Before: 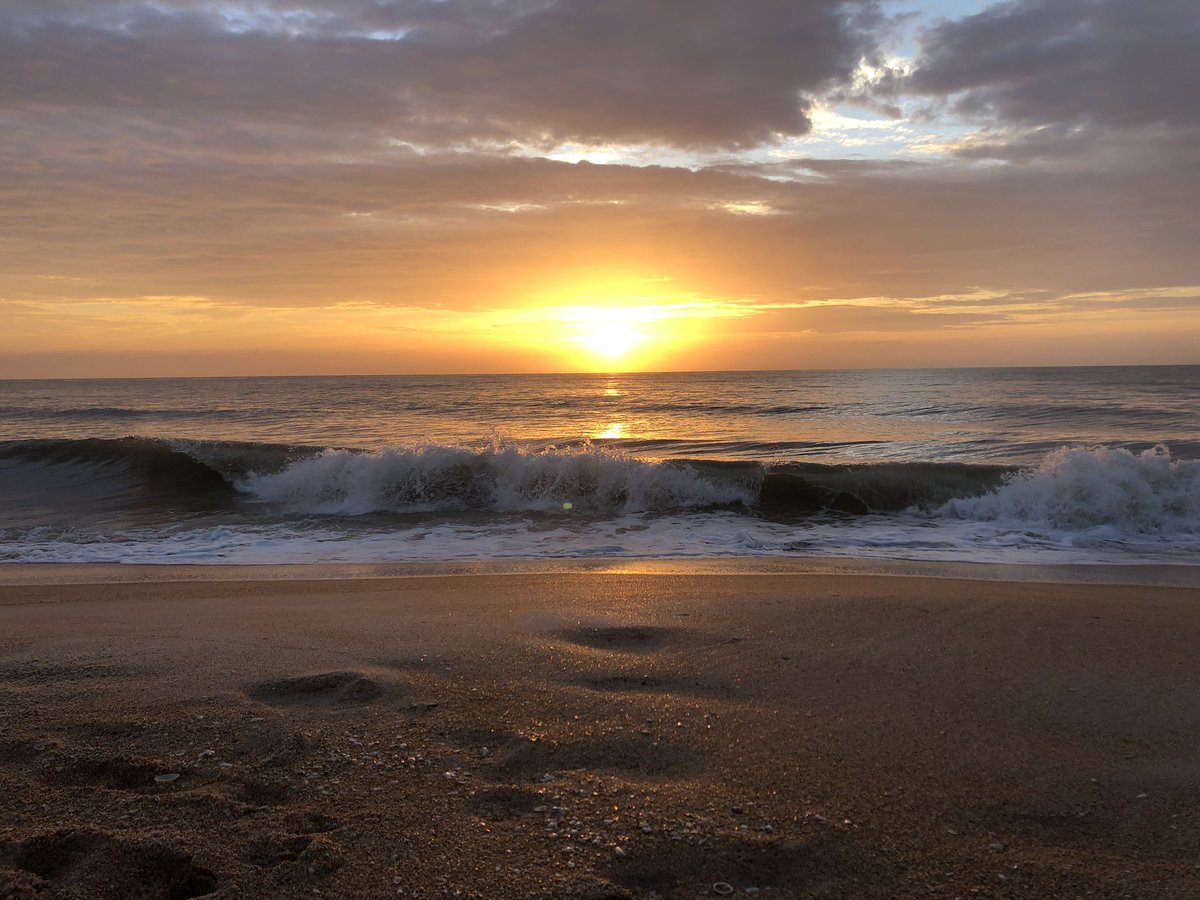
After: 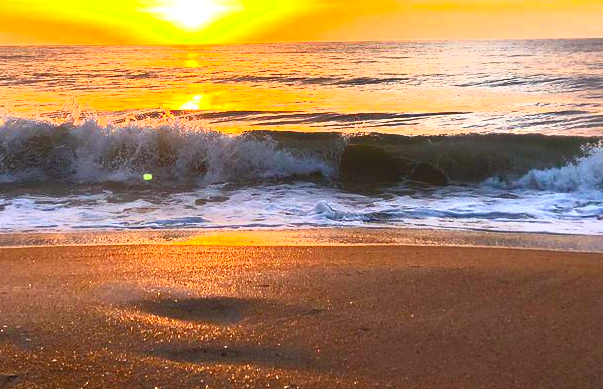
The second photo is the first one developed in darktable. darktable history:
exposure: exposure 0.3 EV, compensate highlight preservation false
crop: left 35.03%, top 36.625%, right 14.663%, bottom 20.057%
color zones: curves: ch0 [(0.068, 0.464) (0.25, 0.5) (0.48, 0.508) (0.75, 0.536) (0.886, 0.476) (0.967, 0.456)]; ch1 [(0.066, 0.456) (0.25, 0.5) (0.616, 0.508) (0.746, 0.56) (0.934, 0.444)]
contrast brightness saturation: contrast 1, brightness 1, saturation 1
